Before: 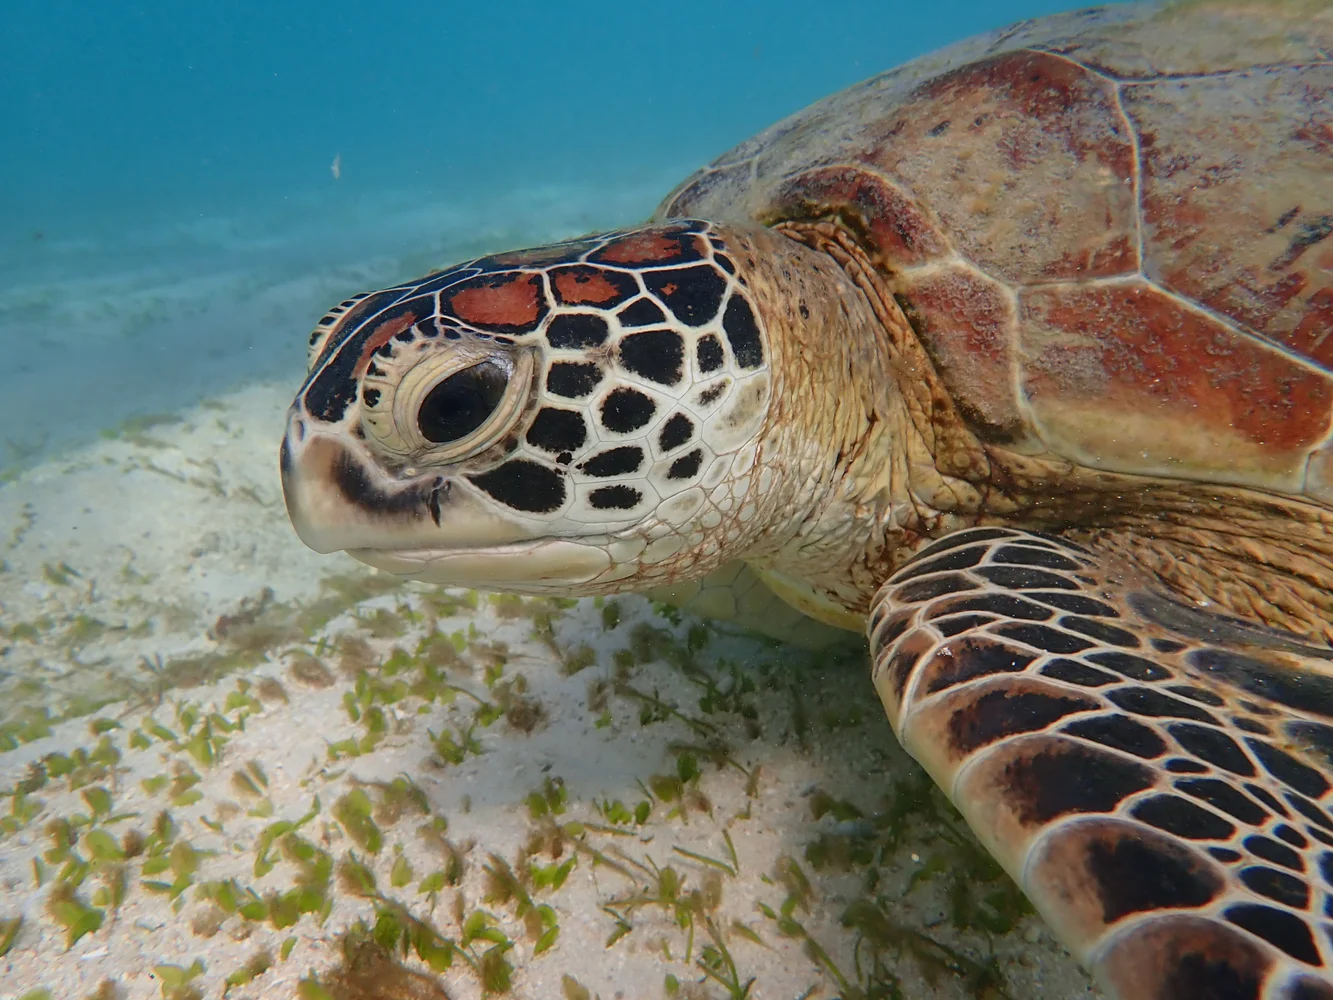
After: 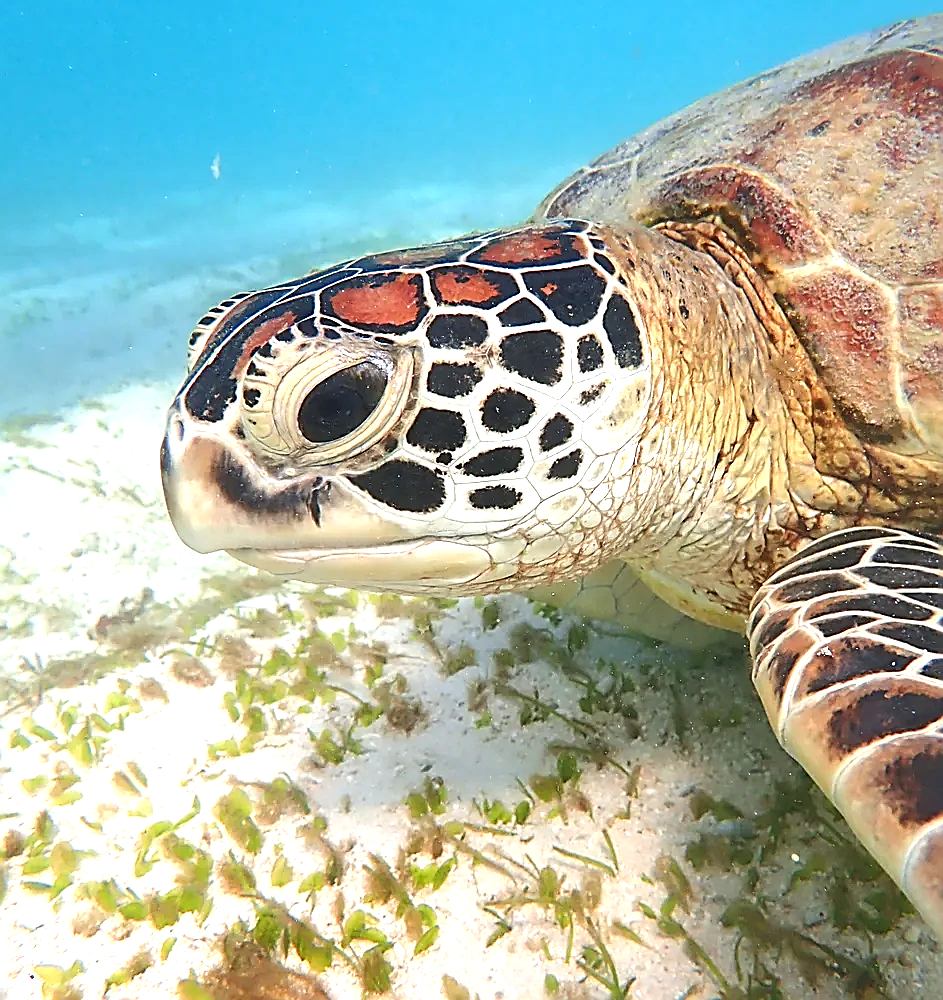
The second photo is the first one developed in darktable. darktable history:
sharpen: radius 1.685, amount 1.294
exposure: black level correction -0.002, exposure 1.35 EV, compensate highlight preservation false
crop and rotate: left 9.061%, right 20.142%
white balance: red 1, blue 1
